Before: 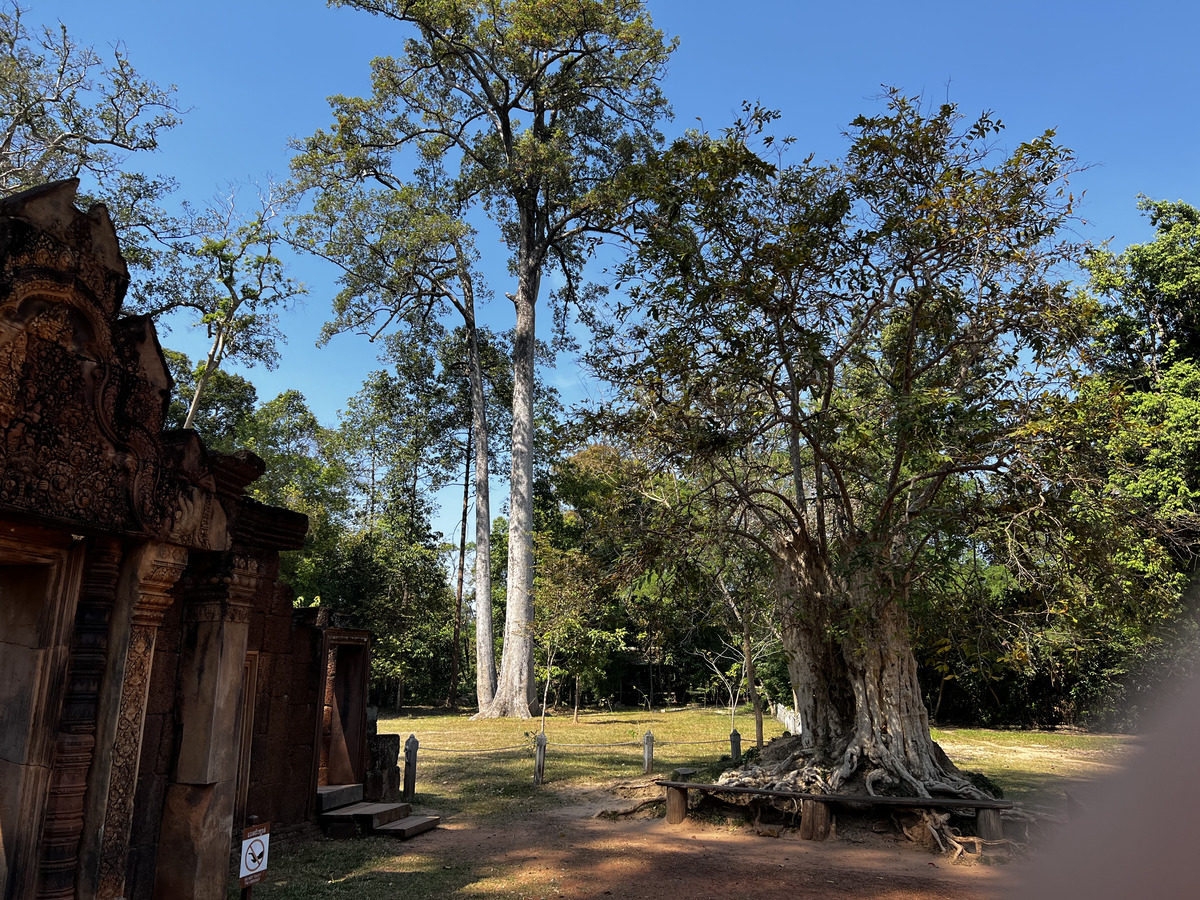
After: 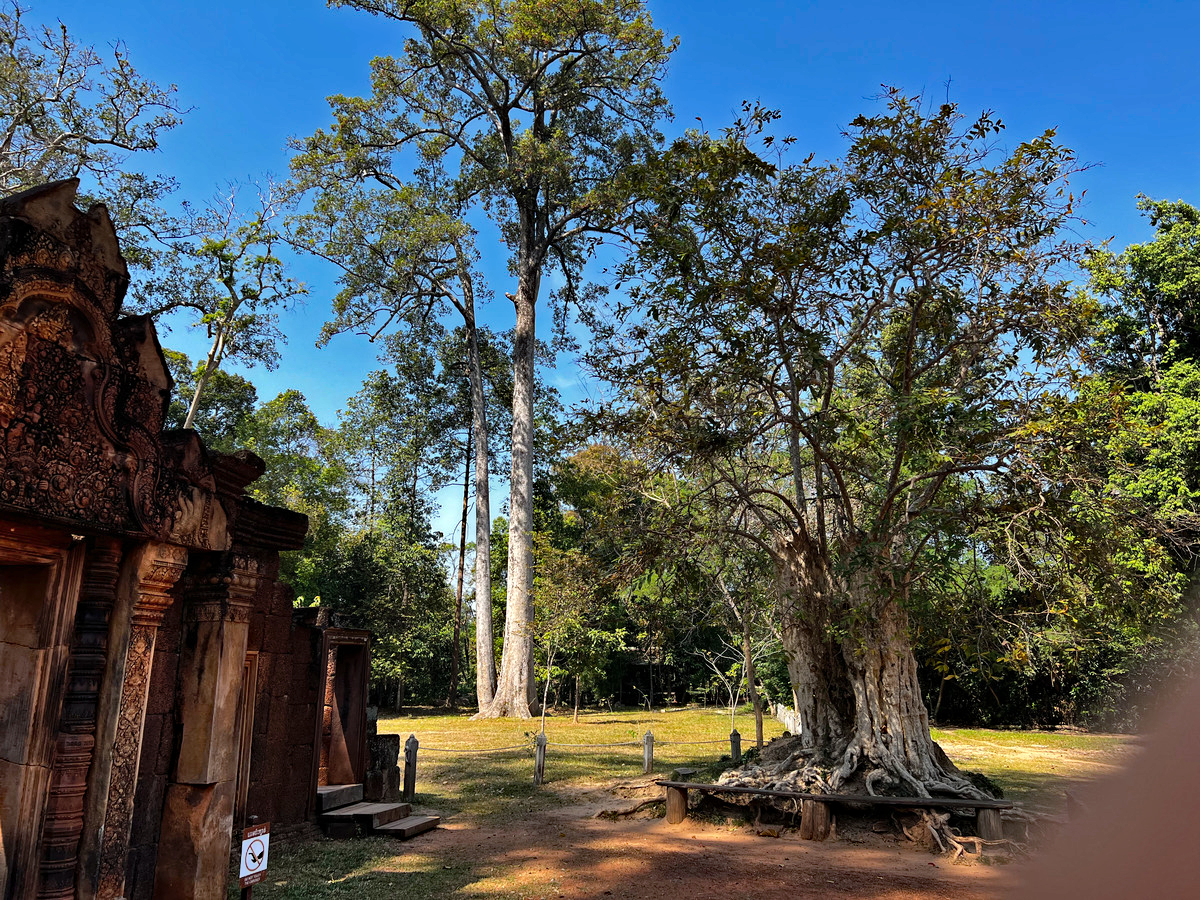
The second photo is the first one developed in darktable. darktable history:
shadows and highlights: low approximation 0.01, soften with gaussian
haze removal: strength 0.511, distance 0.434, compatibility mode true, adaptive false
